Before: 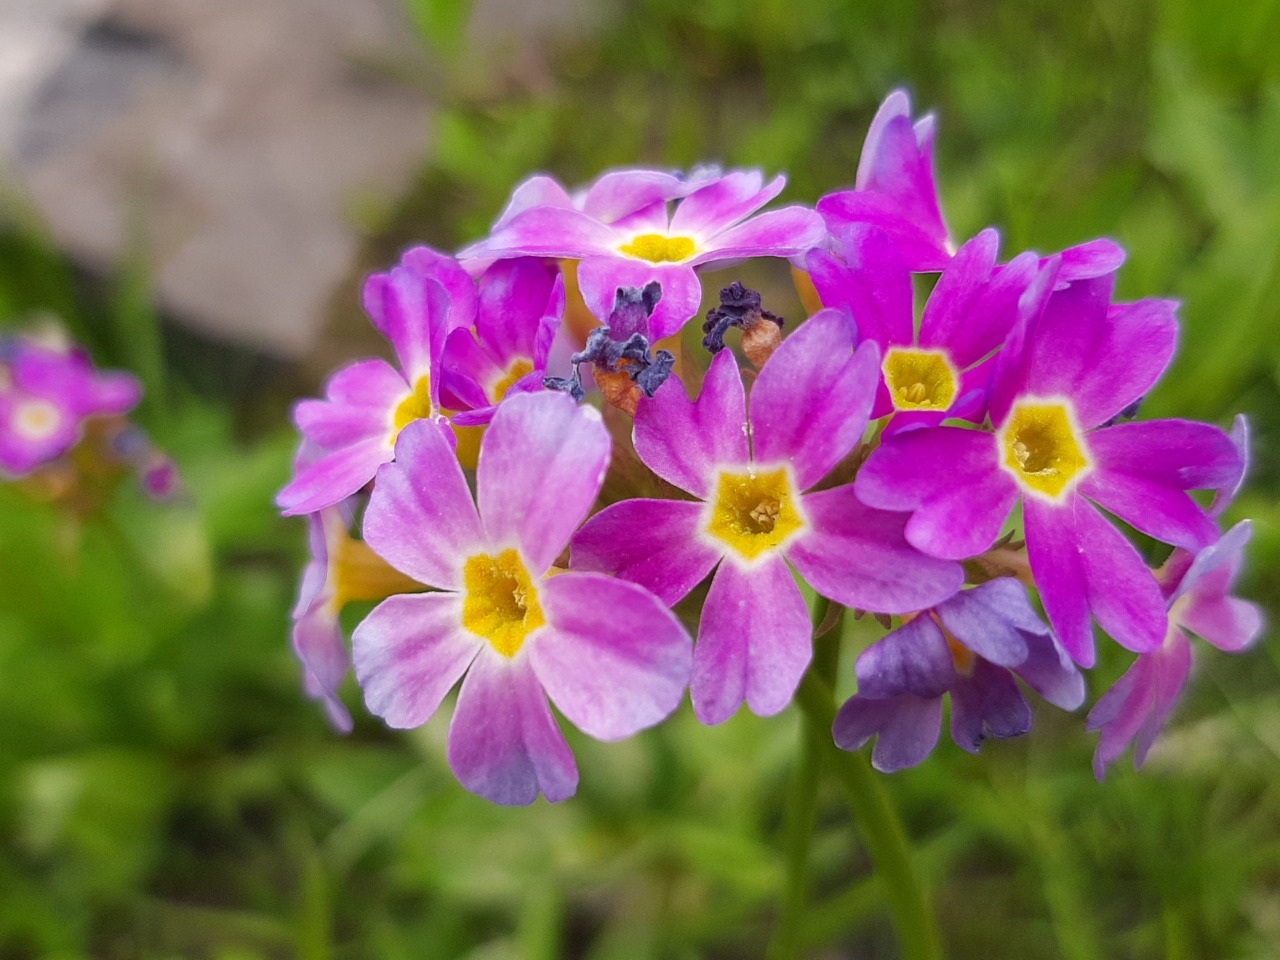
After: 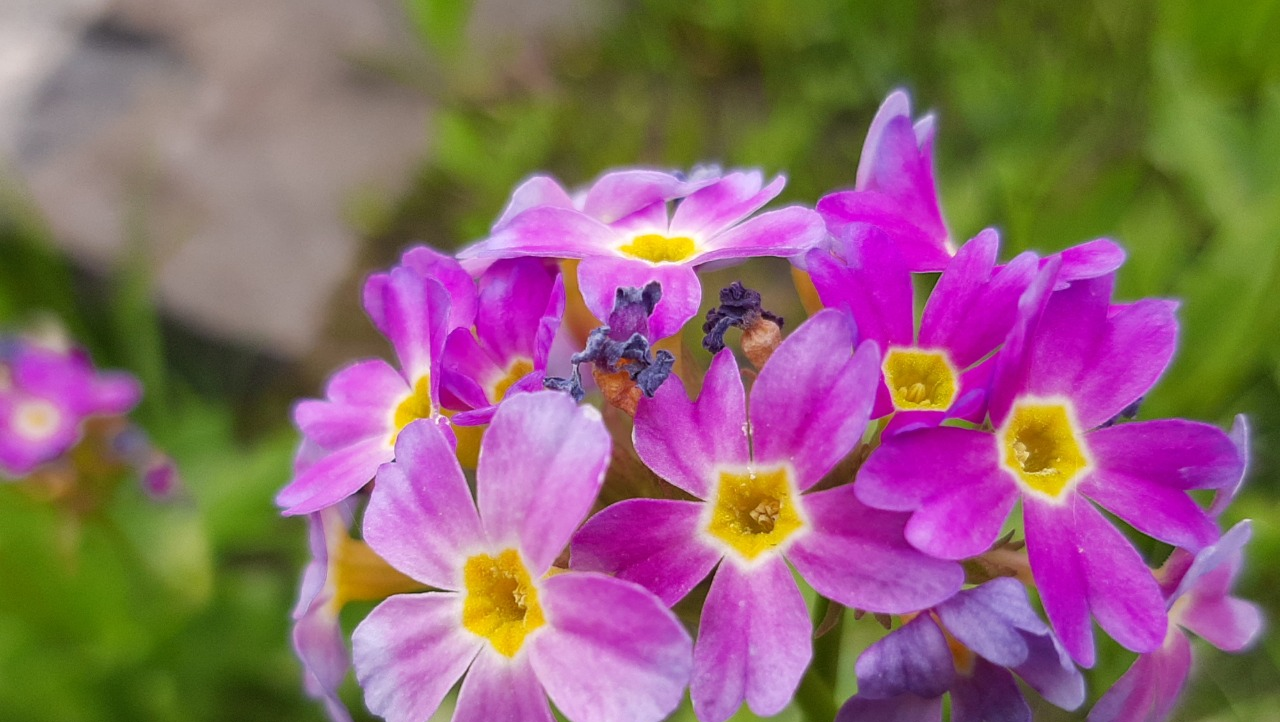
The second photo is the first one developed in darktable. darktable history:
crop: bottom 24.699%
